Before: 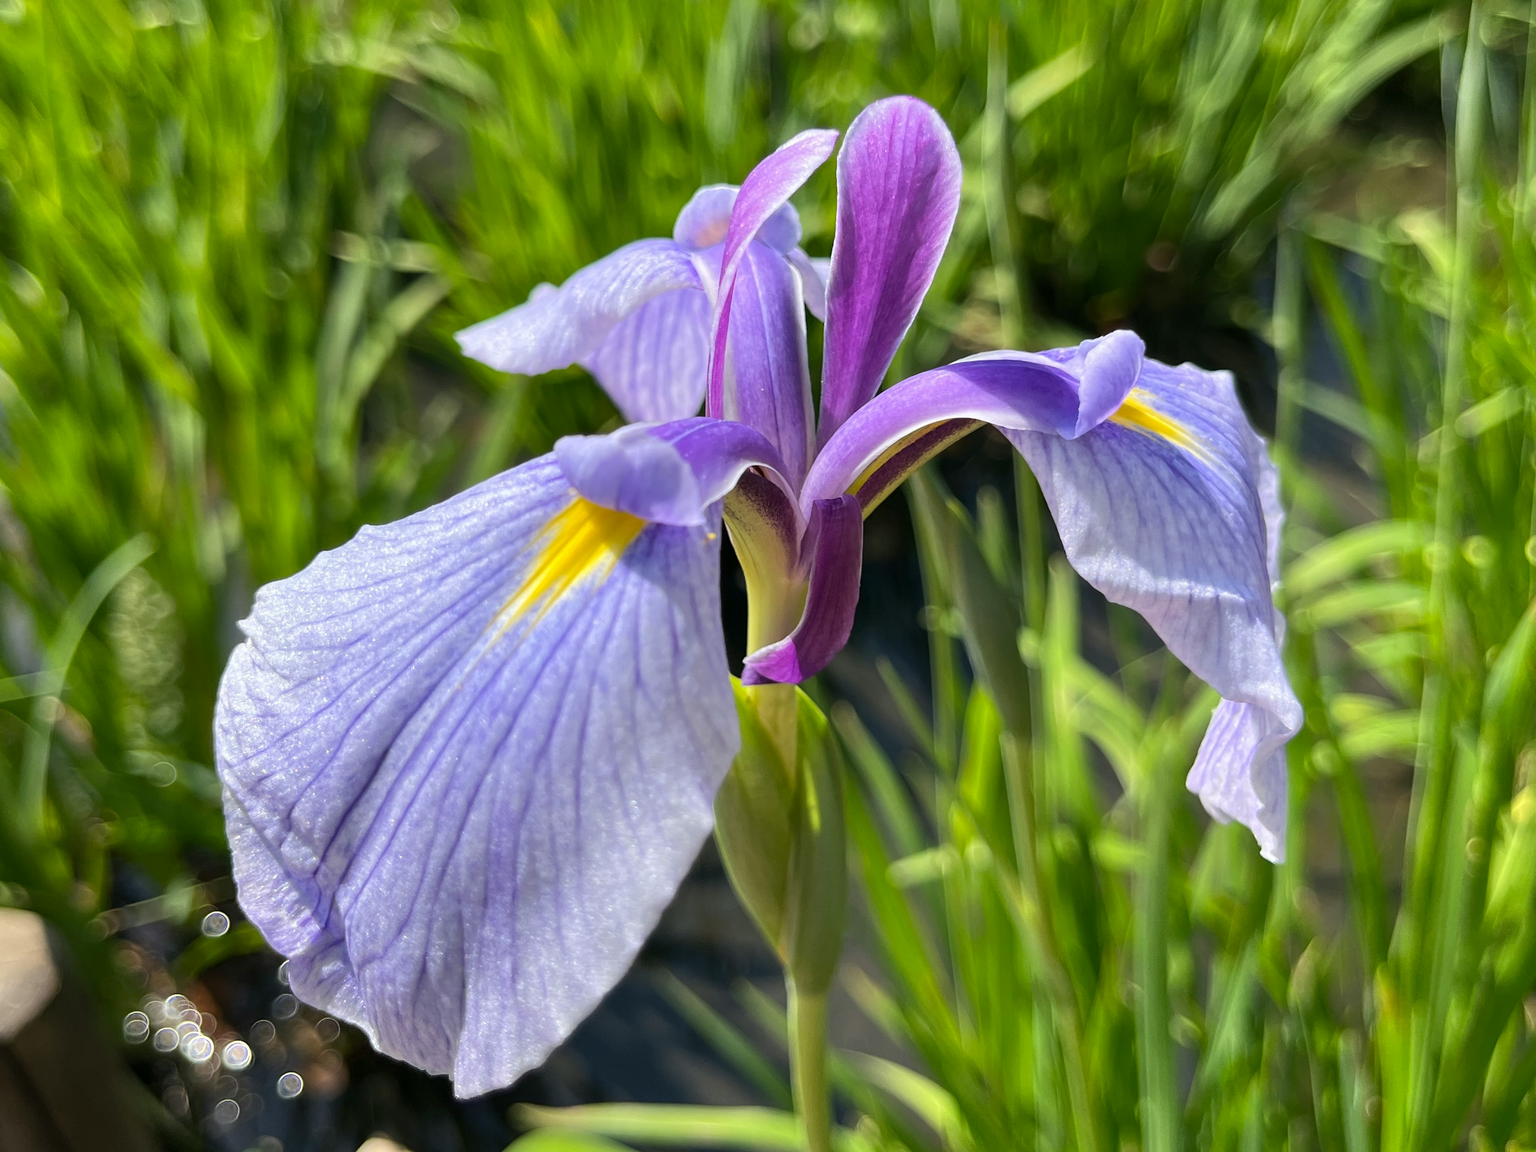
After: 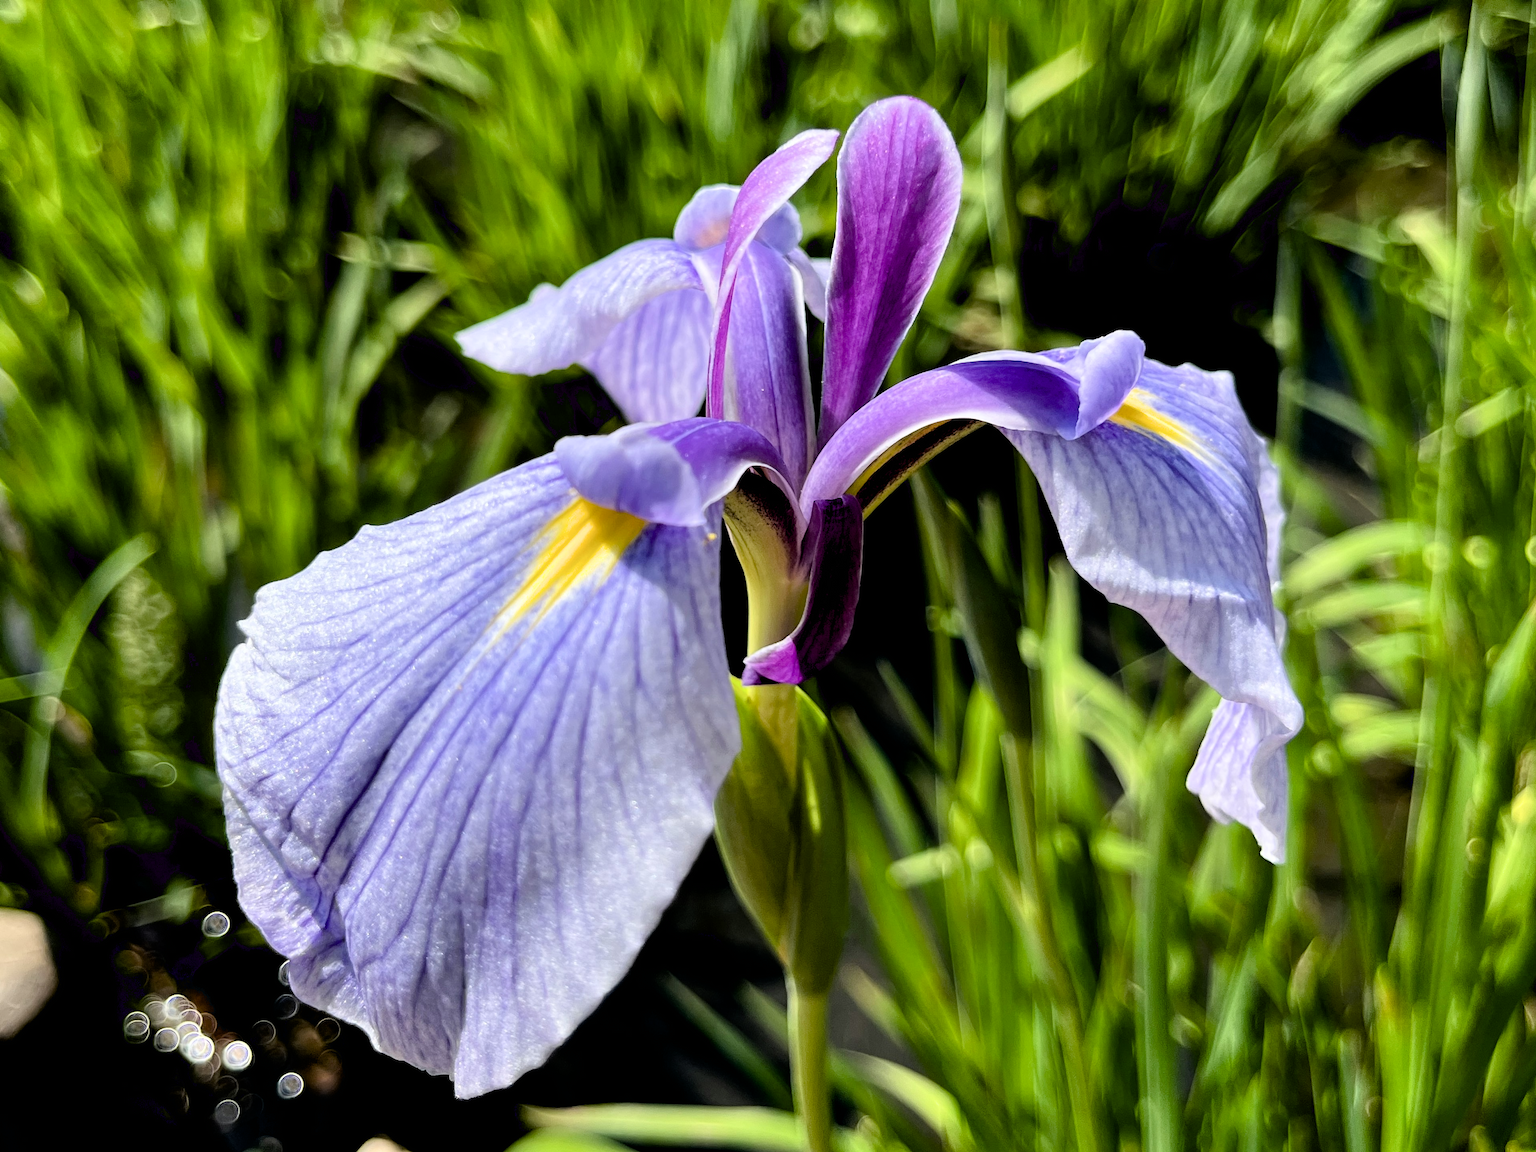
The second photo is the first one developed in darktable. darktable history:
exposure: black level correction 0.03, exposure -0.082 EV, compensate highlight preservation false
filmic rgb: black relative exposure -6.47 EV, white relative exposure 2.43 EV, target white luminance 99.854%, hardness 5.27, latitude 0.165%, contrast 1.438, highlights saturation mix 3.12%
